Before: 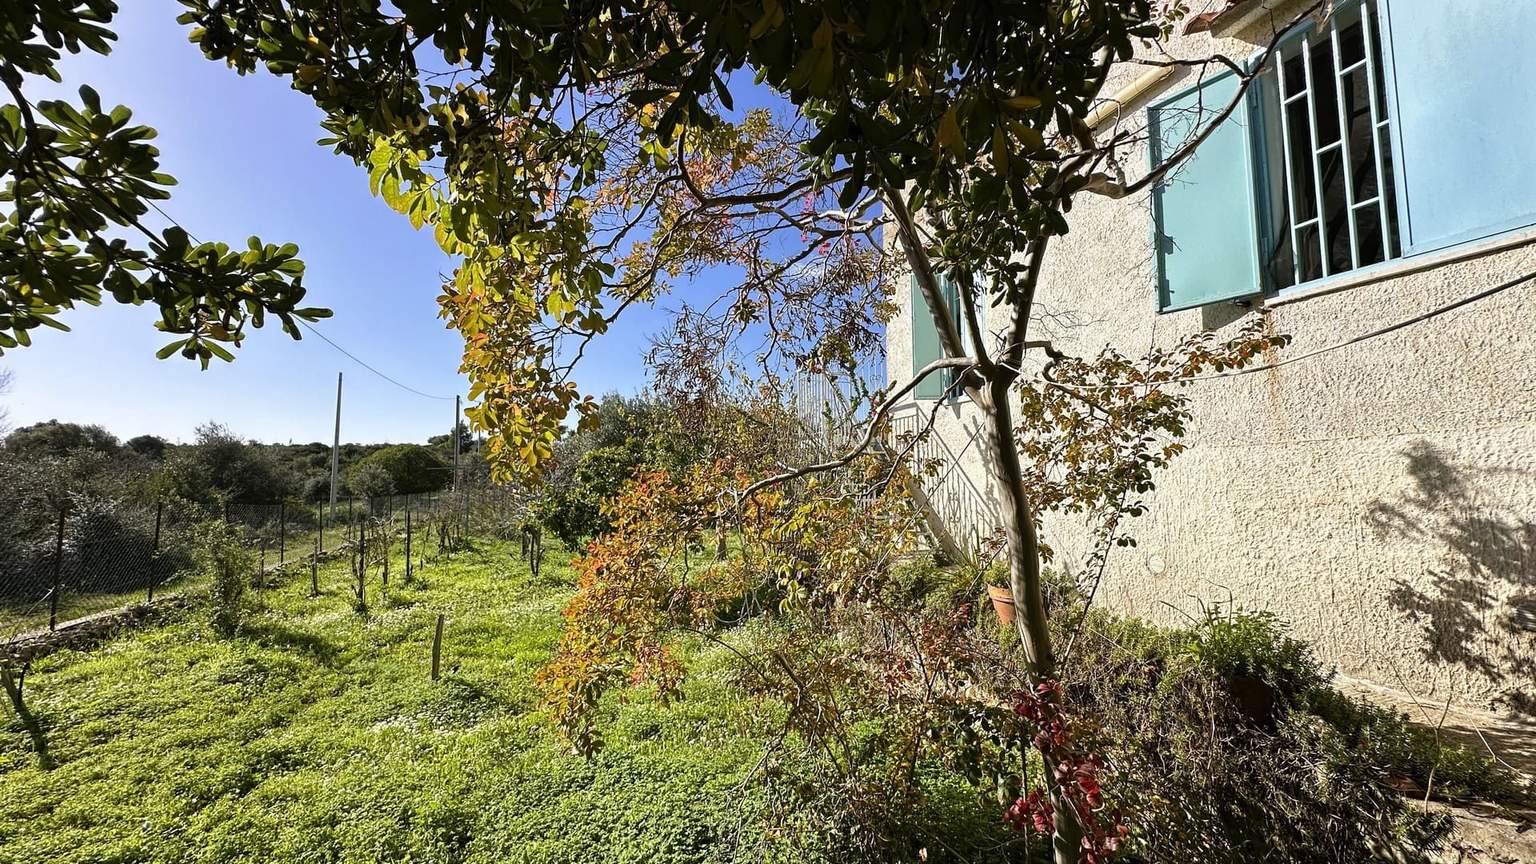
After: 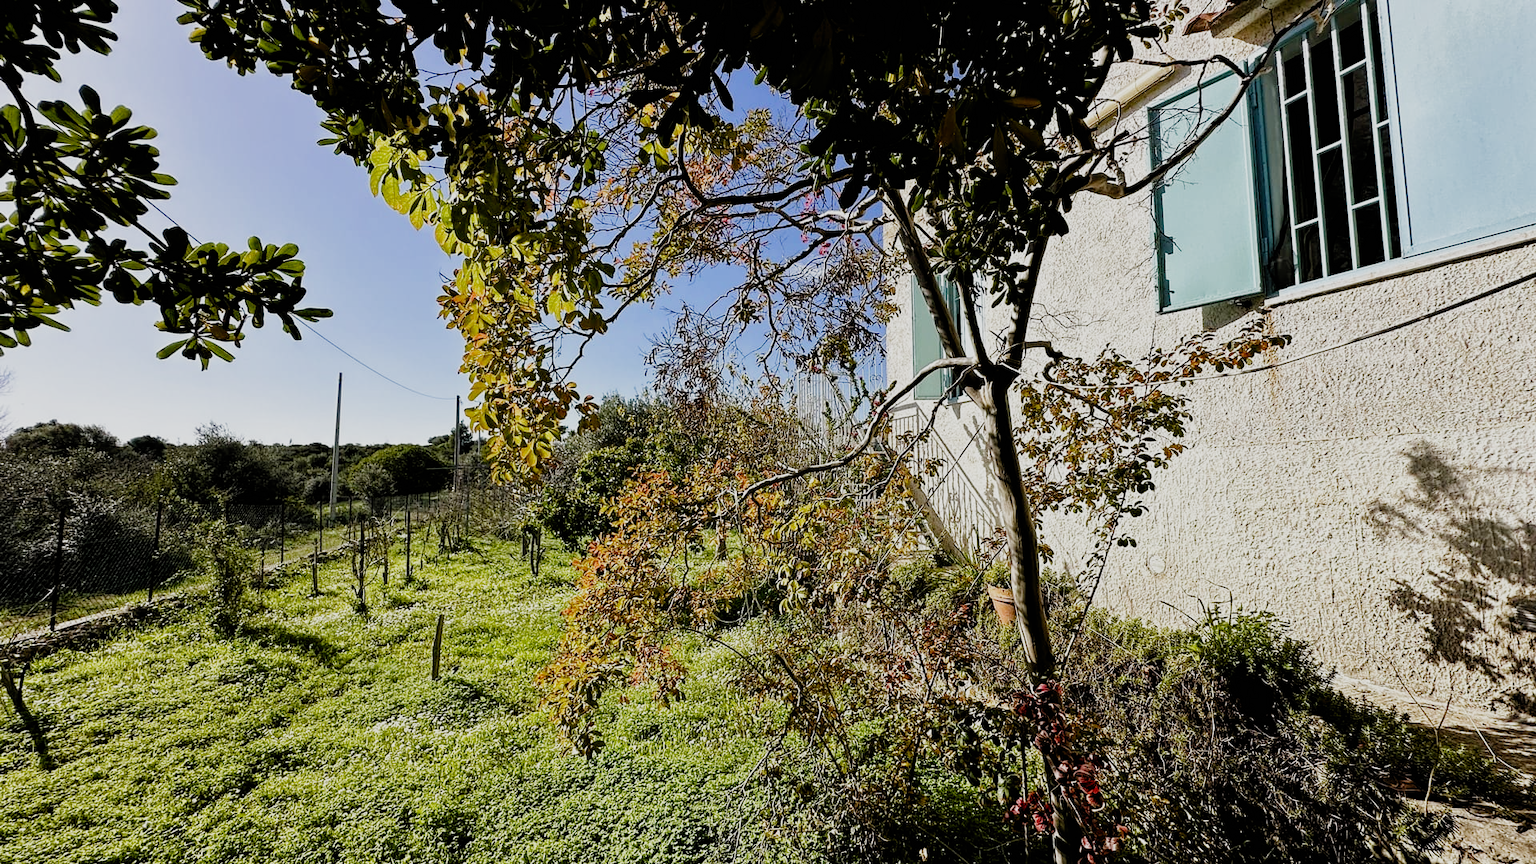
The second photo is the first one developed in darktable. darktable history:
filmic rgb: black relative exposure -5.12 EV, white relative exposure 3.99 EV, hardness 2.89, contrast 1.185, add noise in highlights 0, preserve chrominance no, color science v3 (2019), use custom middle-gray values true, contrast in highlights soft
